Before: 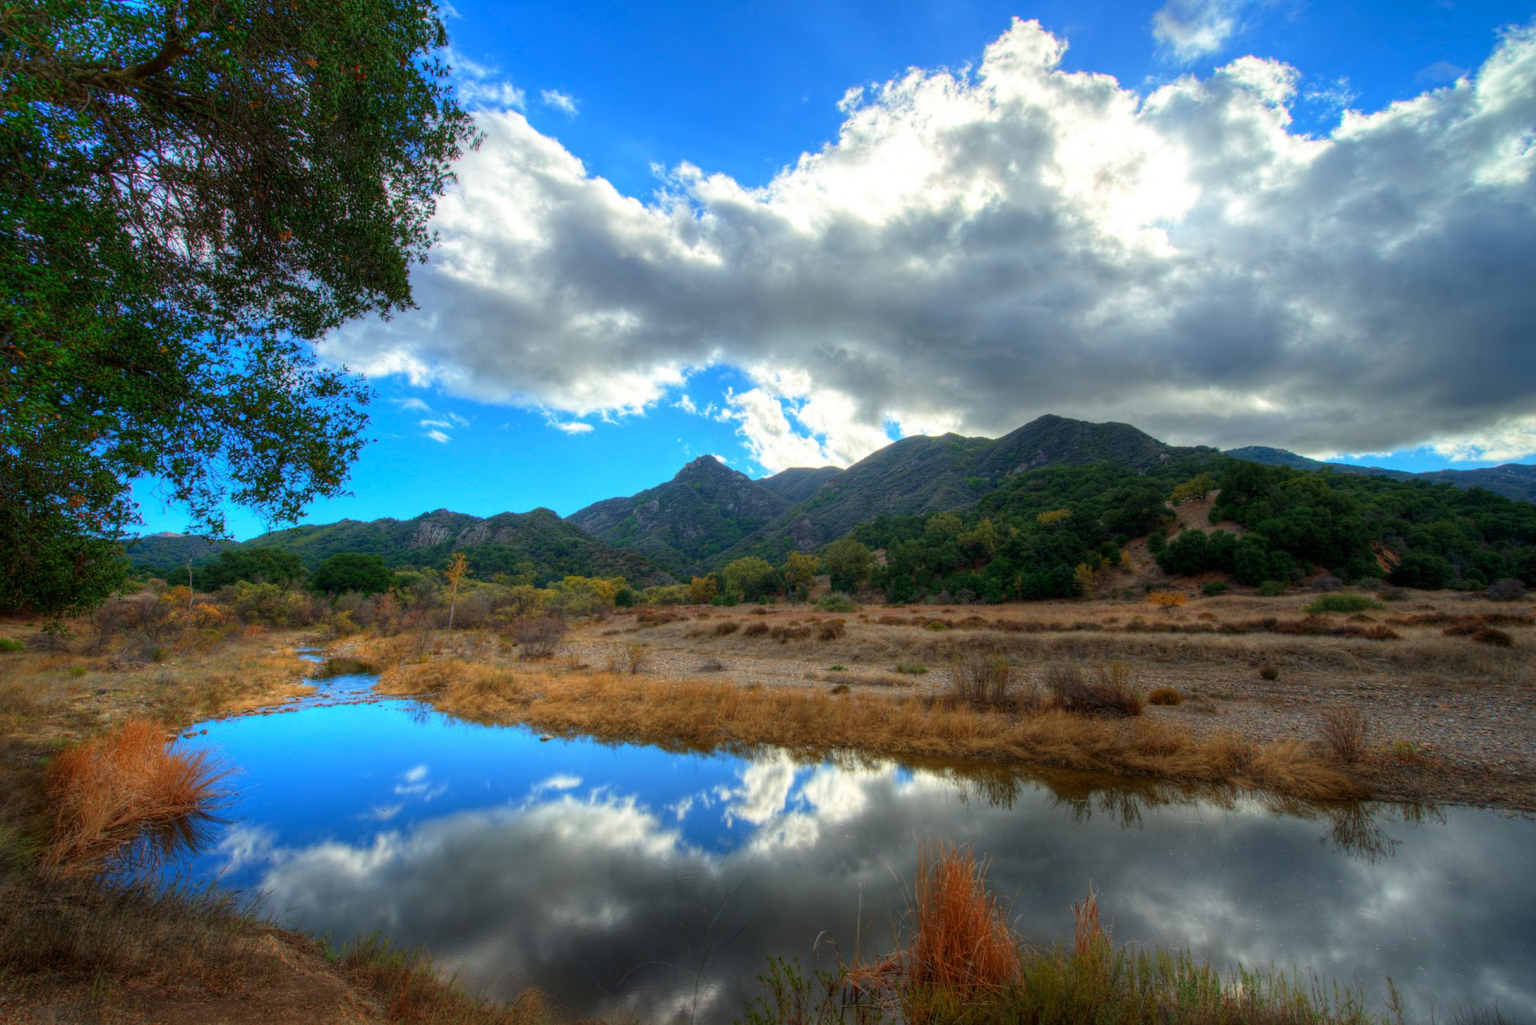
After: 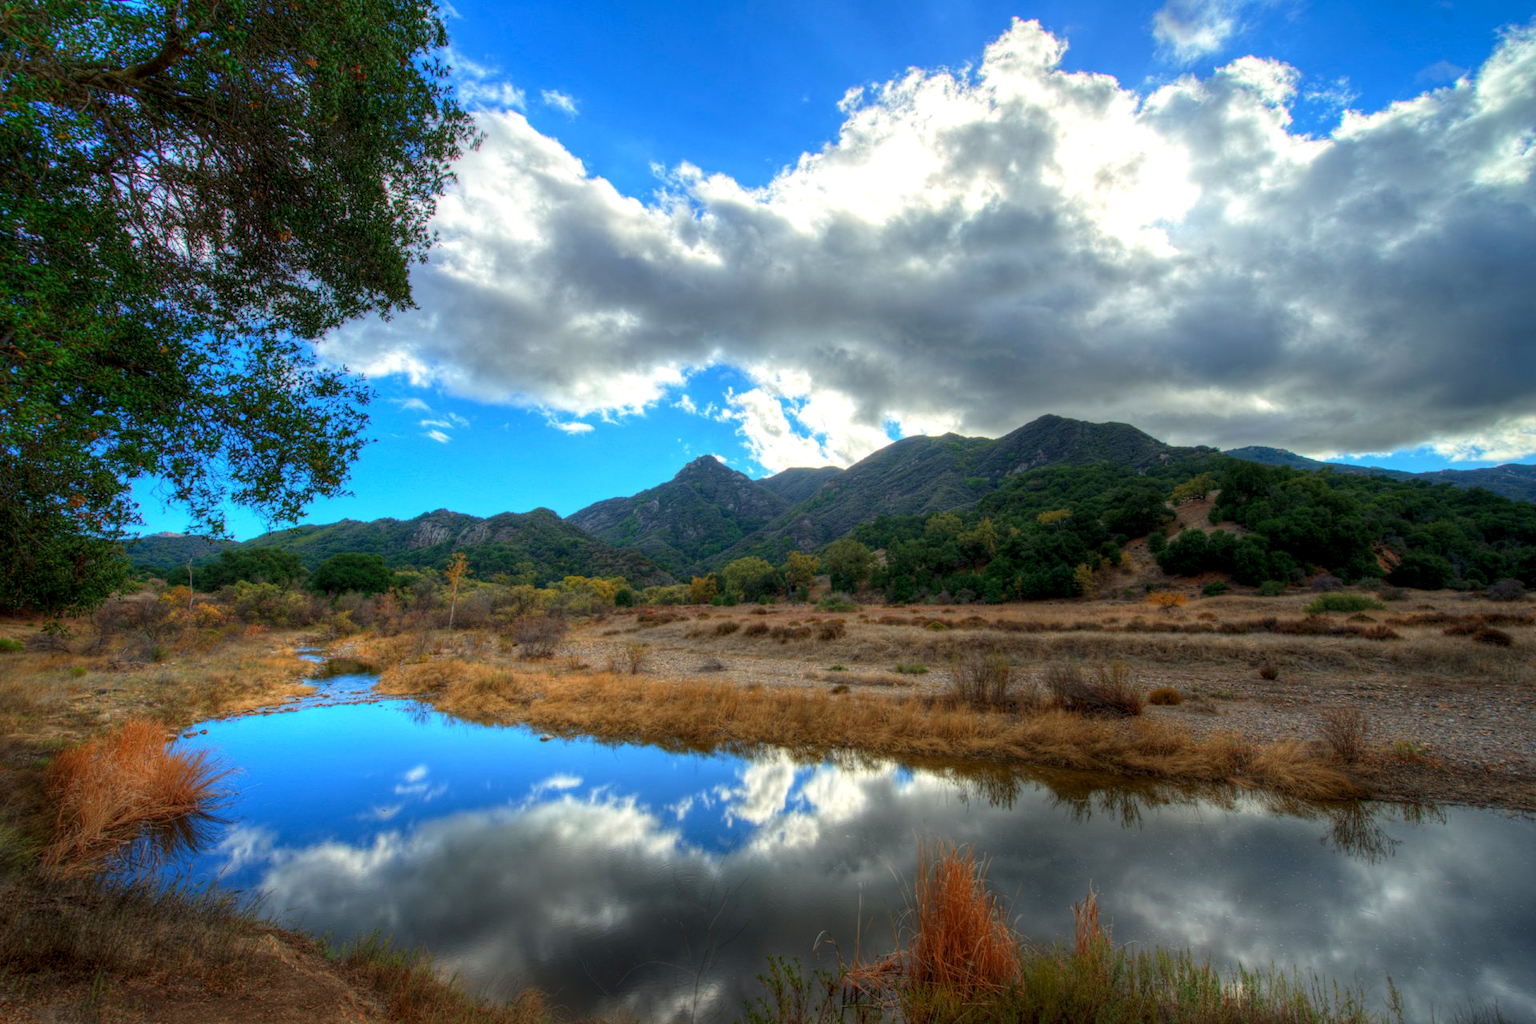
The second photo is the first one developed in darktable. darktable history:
local contrast: highlights 104%, shadows 102%, detail 120%, midtone range 0.2
